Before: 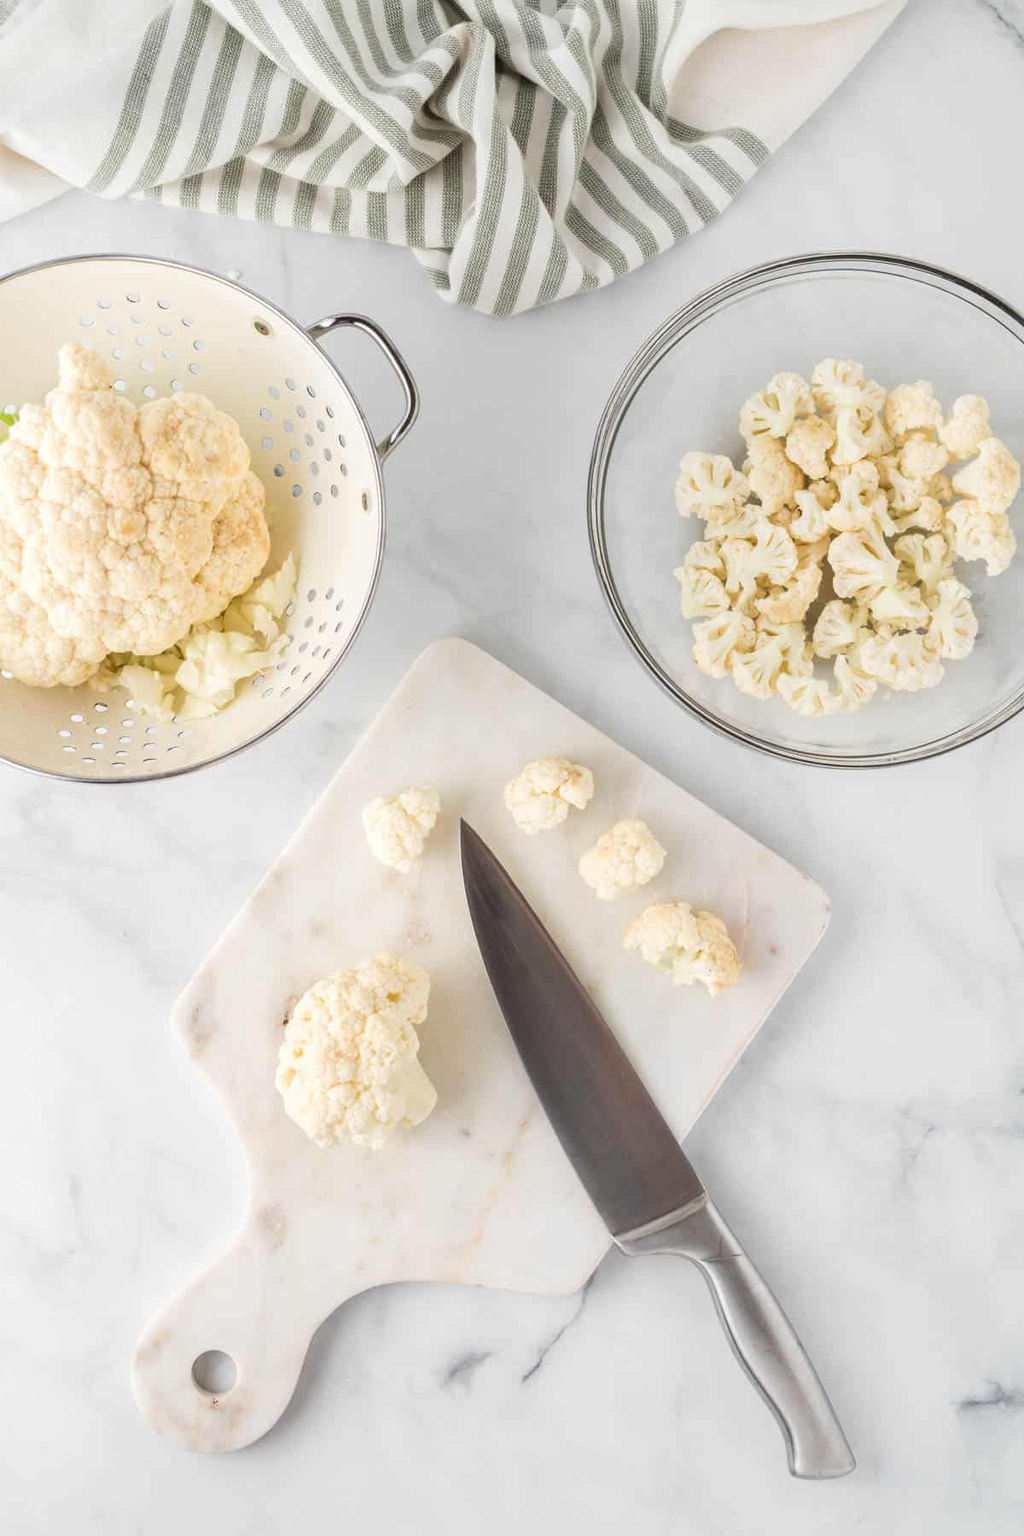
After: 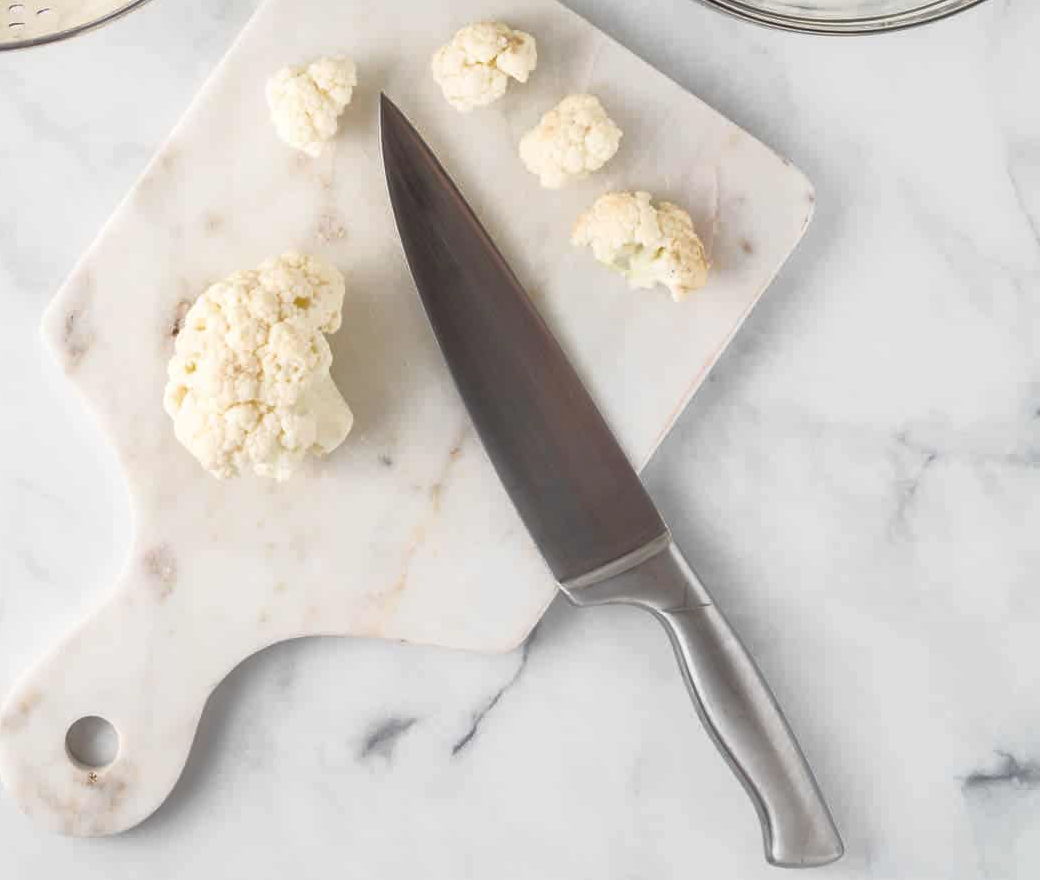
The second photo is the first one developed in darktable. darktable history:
crop and rotate: left 13.306%, top 48.129%, bottom 2.928%
tone curve: curves: ch0 [(0, 0) (0.48, 0.431) (0.7, 0.609) (0.864, 0.854) (1, 1)]
